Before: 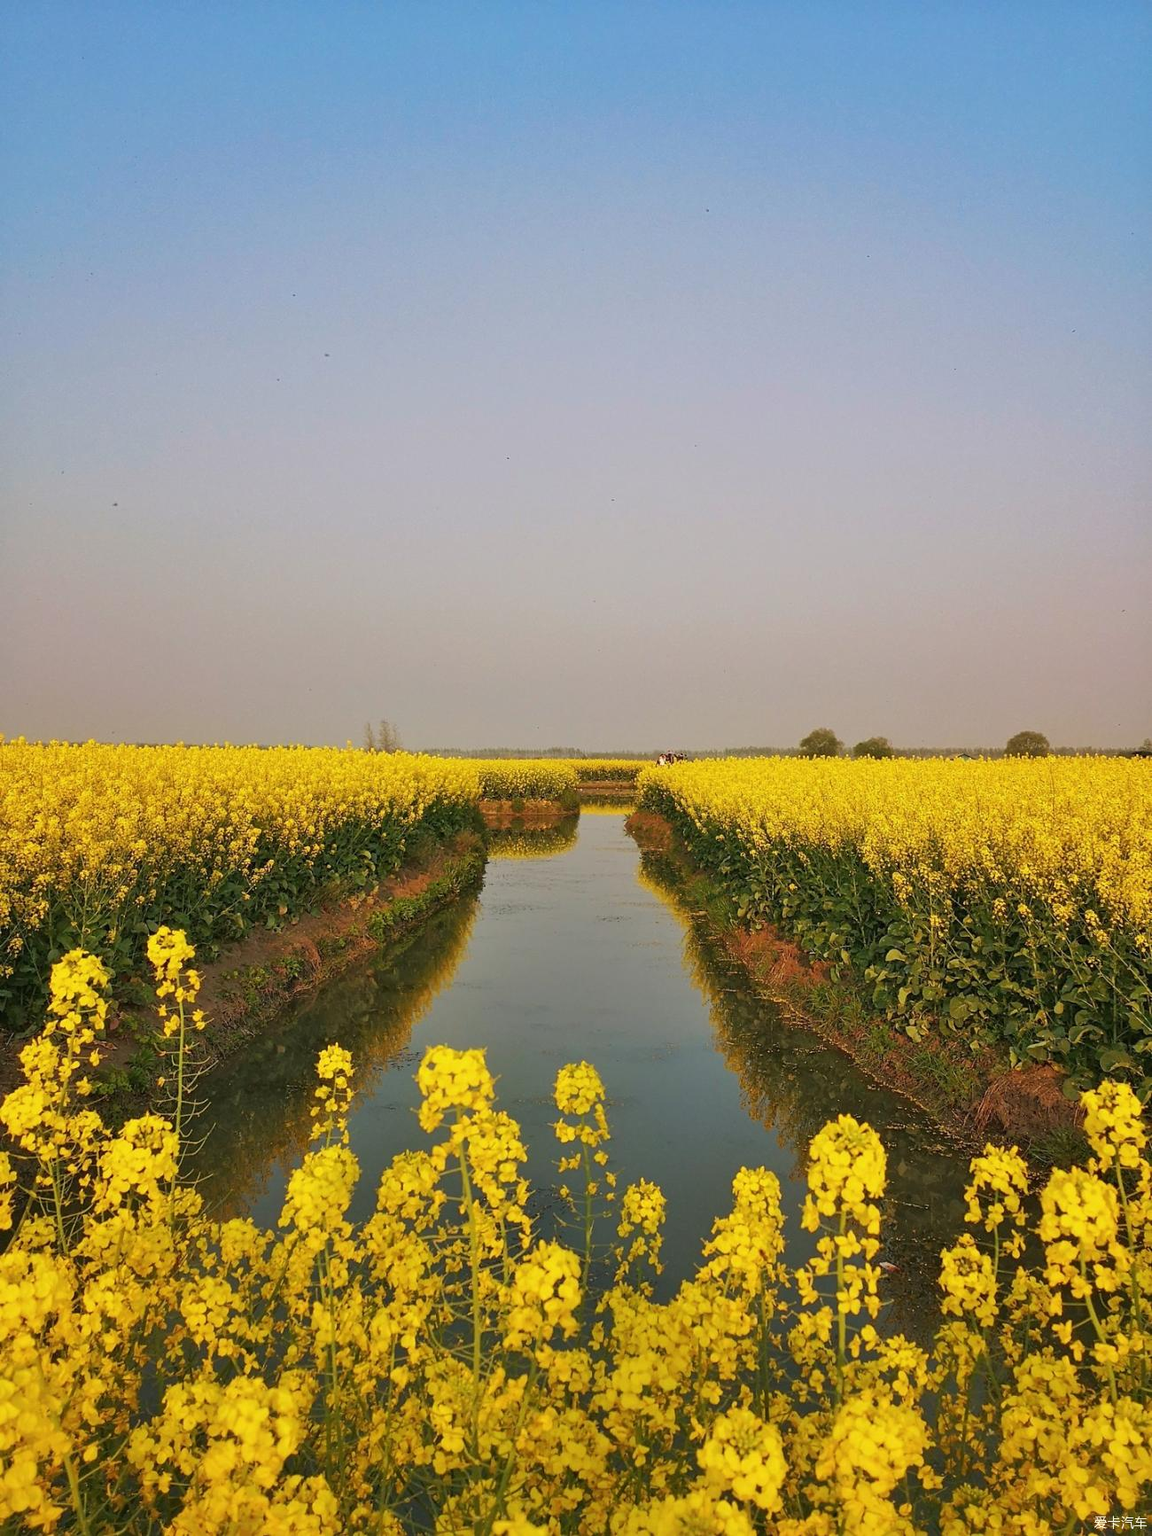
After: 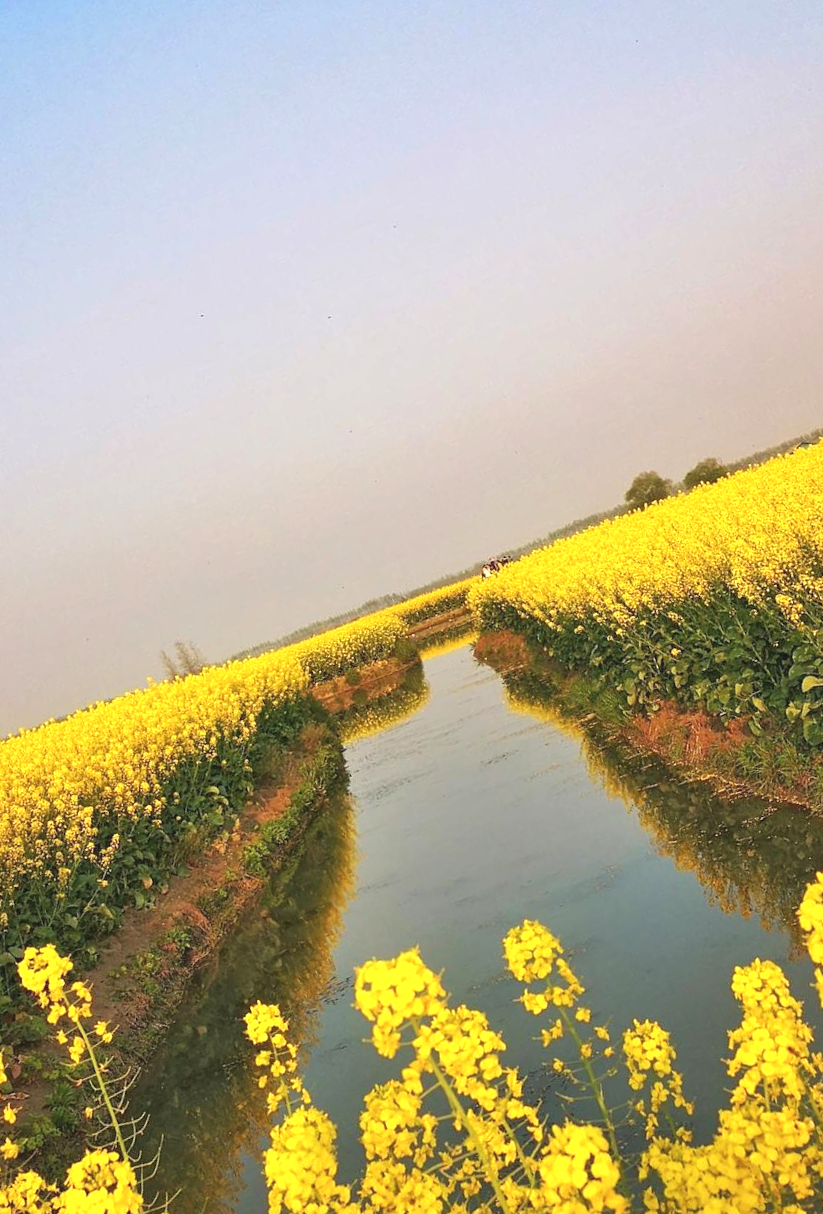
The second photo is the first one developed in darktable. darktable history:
crop and rotate: angle 21.01°, left 6.782%, right 3.808%, bottom 1.102%
local contrast: highlights 103%, shadows 97%, detail 119%, midtone range 0.2
exposure: black level correction -0.005, exposure 0.617 EV, compensate highlight preservation false
